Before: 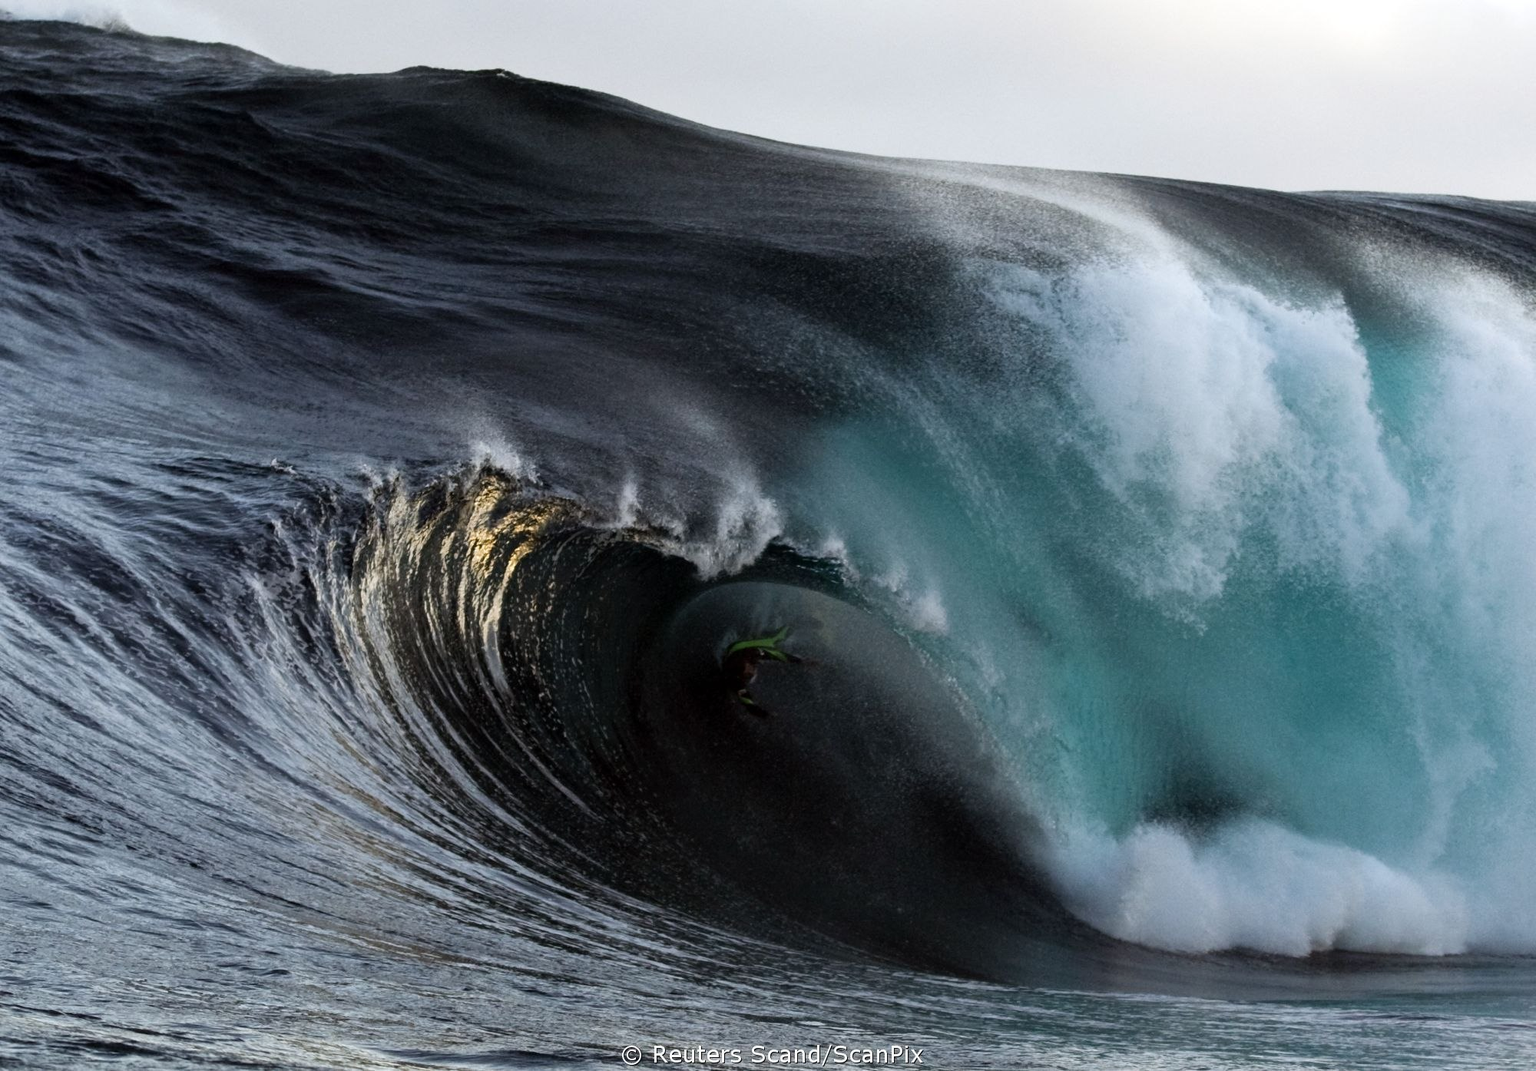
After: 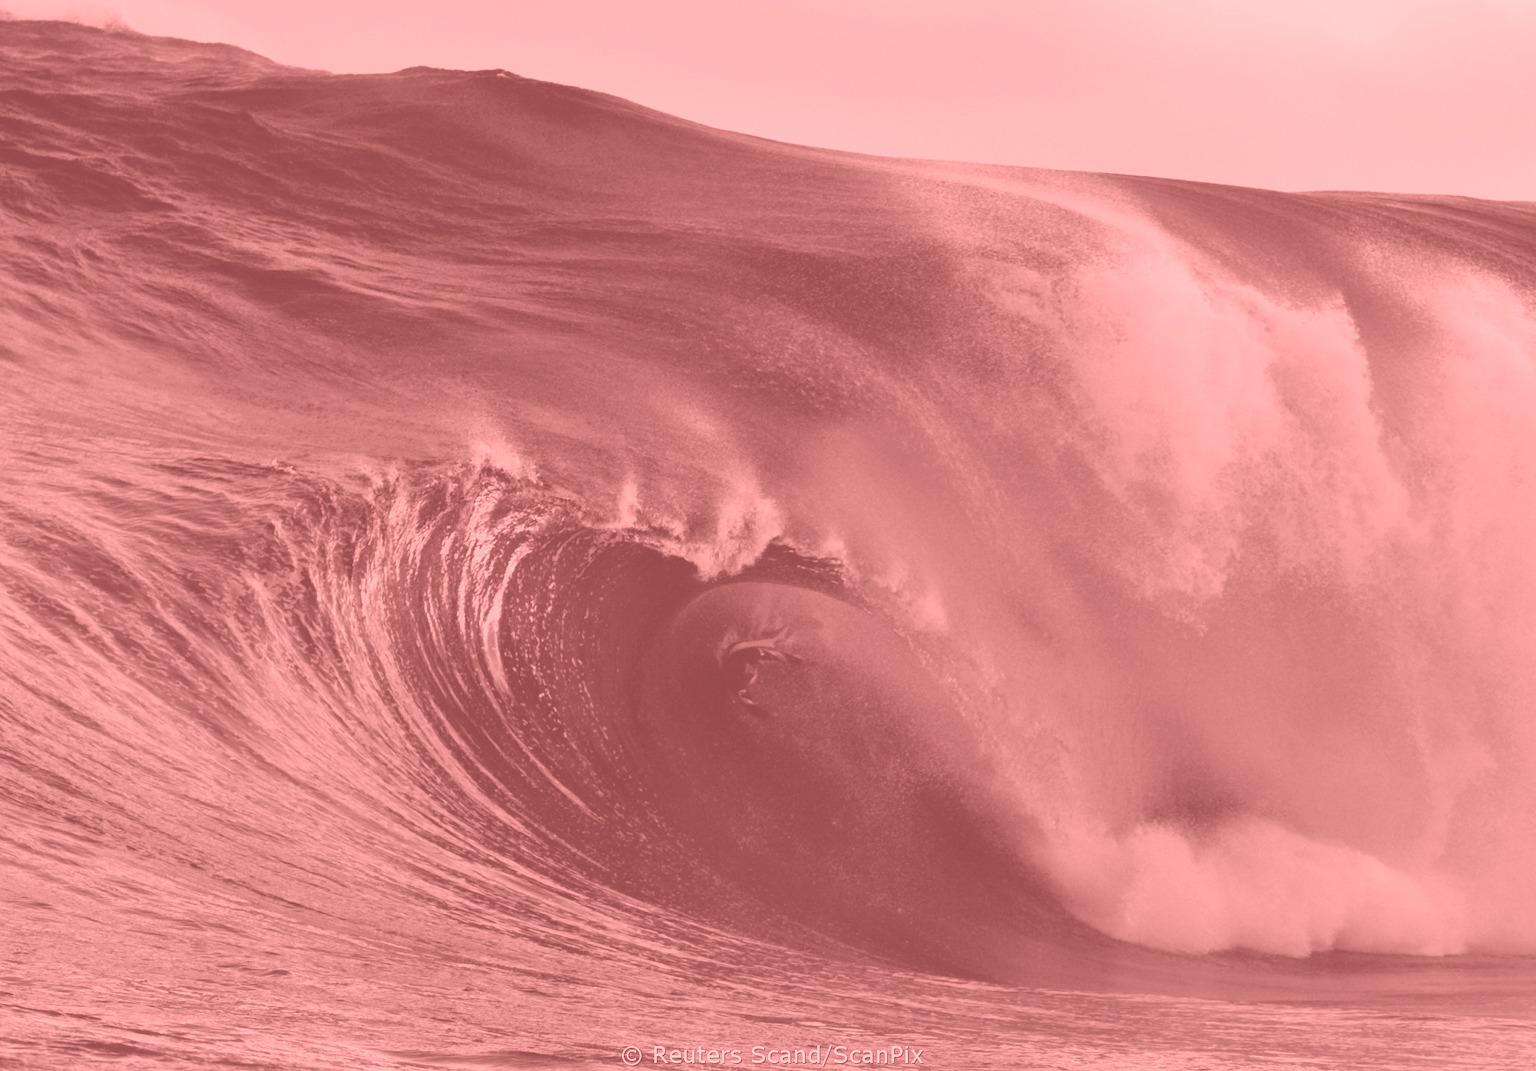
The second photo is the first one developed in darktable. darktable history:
shadows and highlights: soften with gaussian
colorize: saturation 51%, source mix 50.67%, lightness 50.67%
